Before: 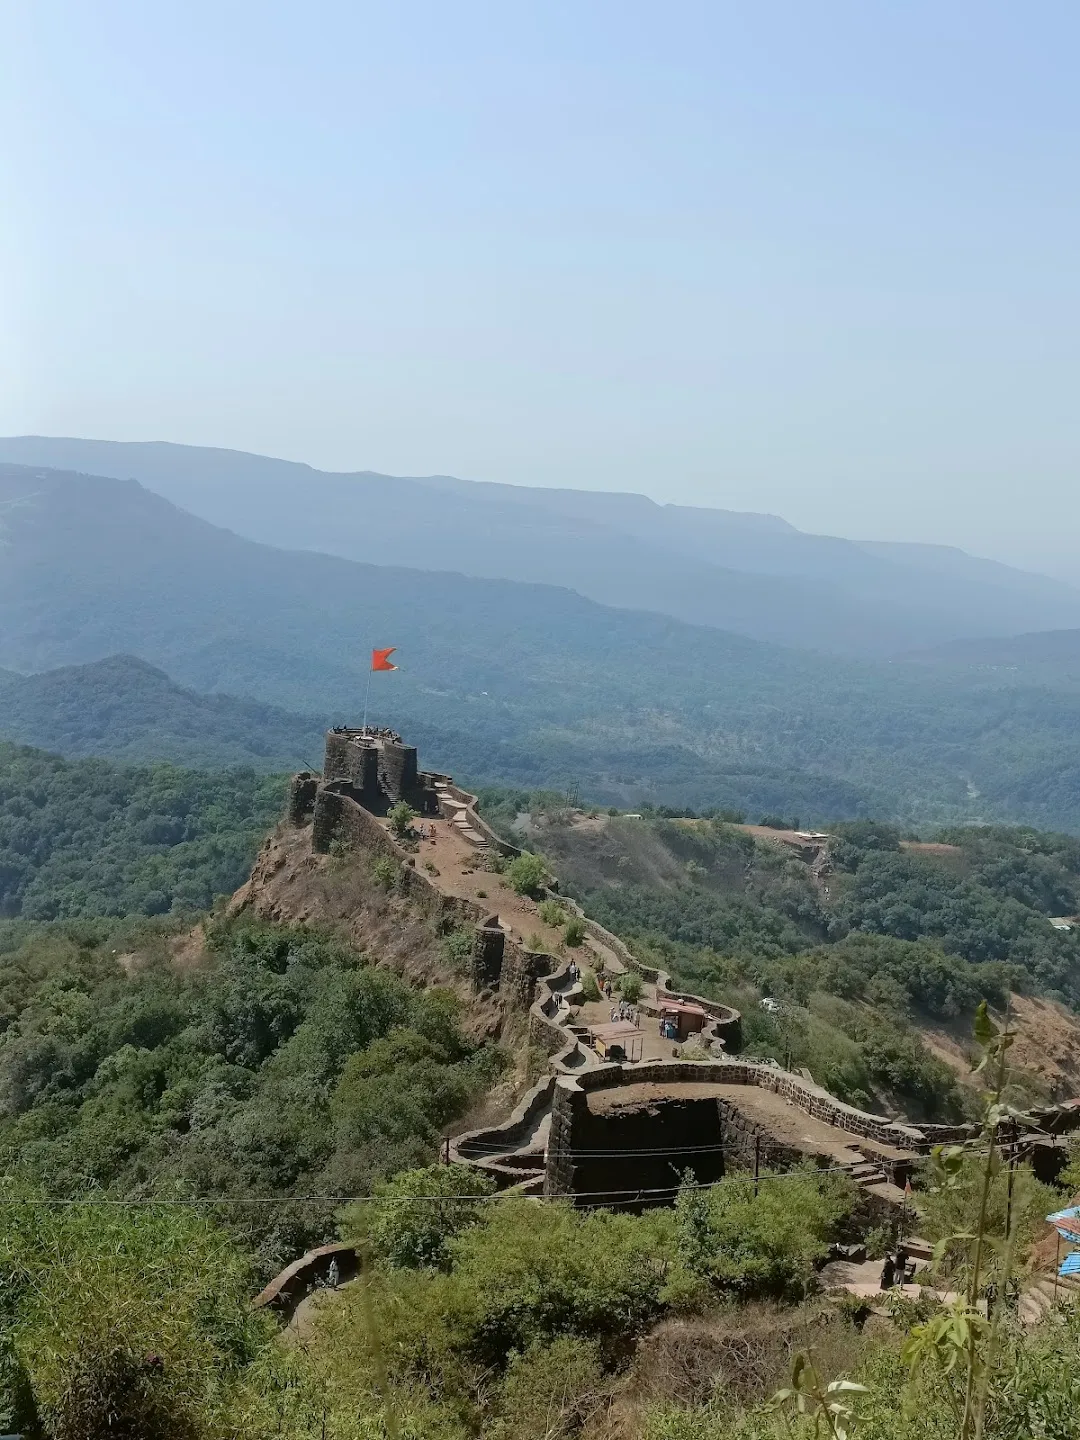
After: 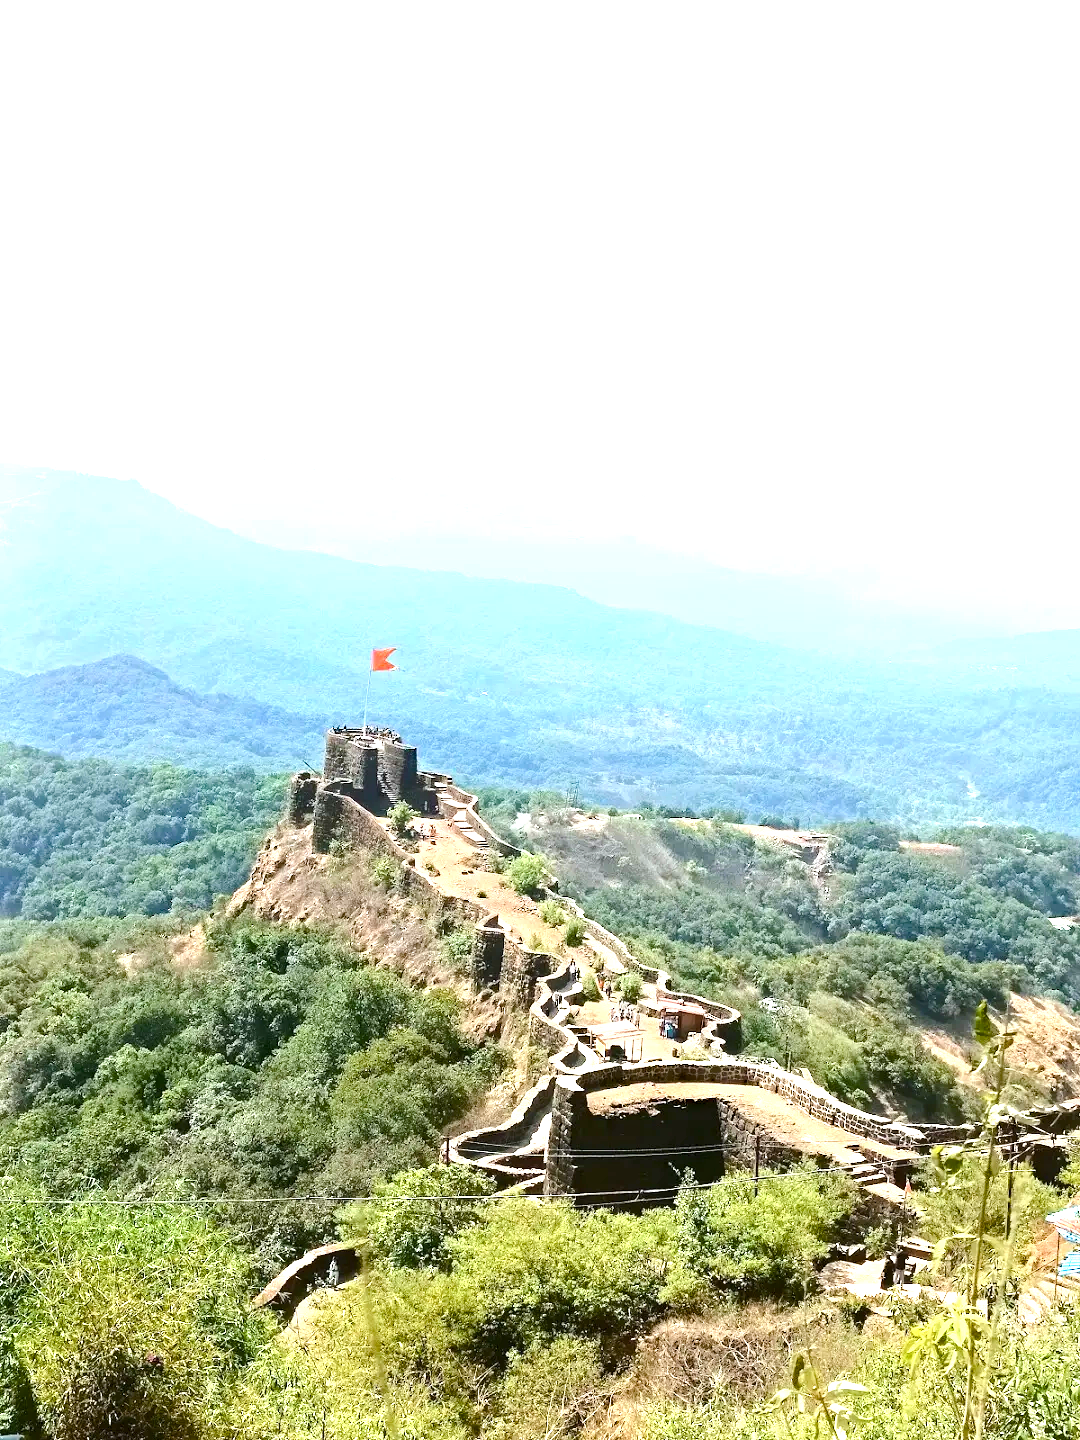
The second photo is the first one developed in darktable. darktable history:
exposure: black level correction 0, exposure 1.468 EV, compensate highlight preservation false
tone equalizer: -8 EV 0 EV, -7 EV -0.001 EV, -6 EV 0.005 EV, -5 EV -0.069 EV, -4 EV -0.112 EV, -3 EV -0.135 EV, -2 EV 0.224 EV, -1 EV 0.725 EV, +0 EV 0.486 EV
haze removal: compatibility mode true, adaptive false
color balance rgb: perceptual saturation grading › global saturation 20%, perceptual saturation grading › highlights -25.564%, perceptual saturation grading › shadows 25.329%, global vibrance 20%
